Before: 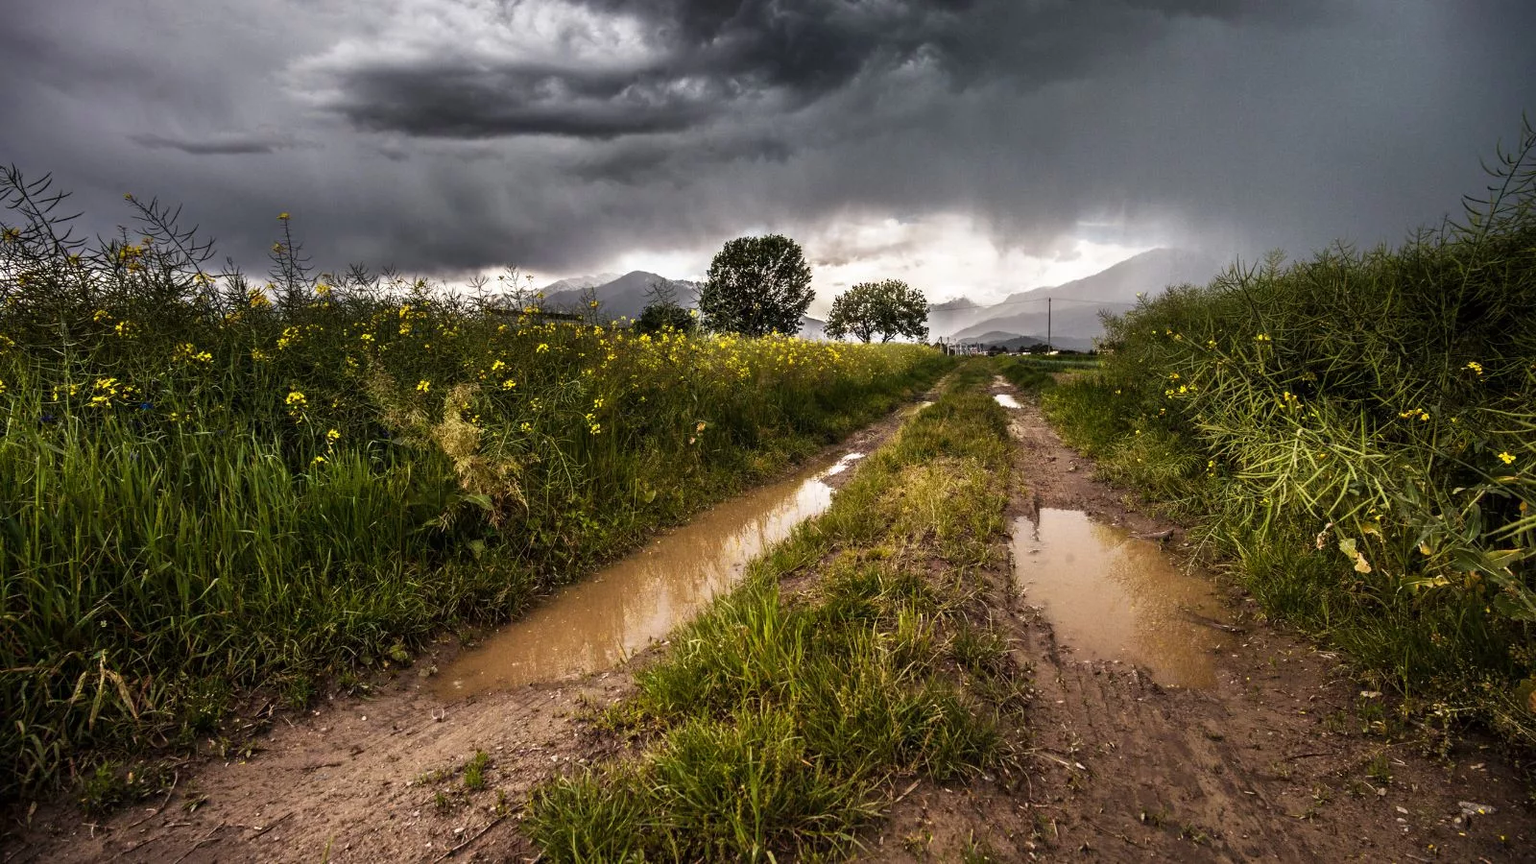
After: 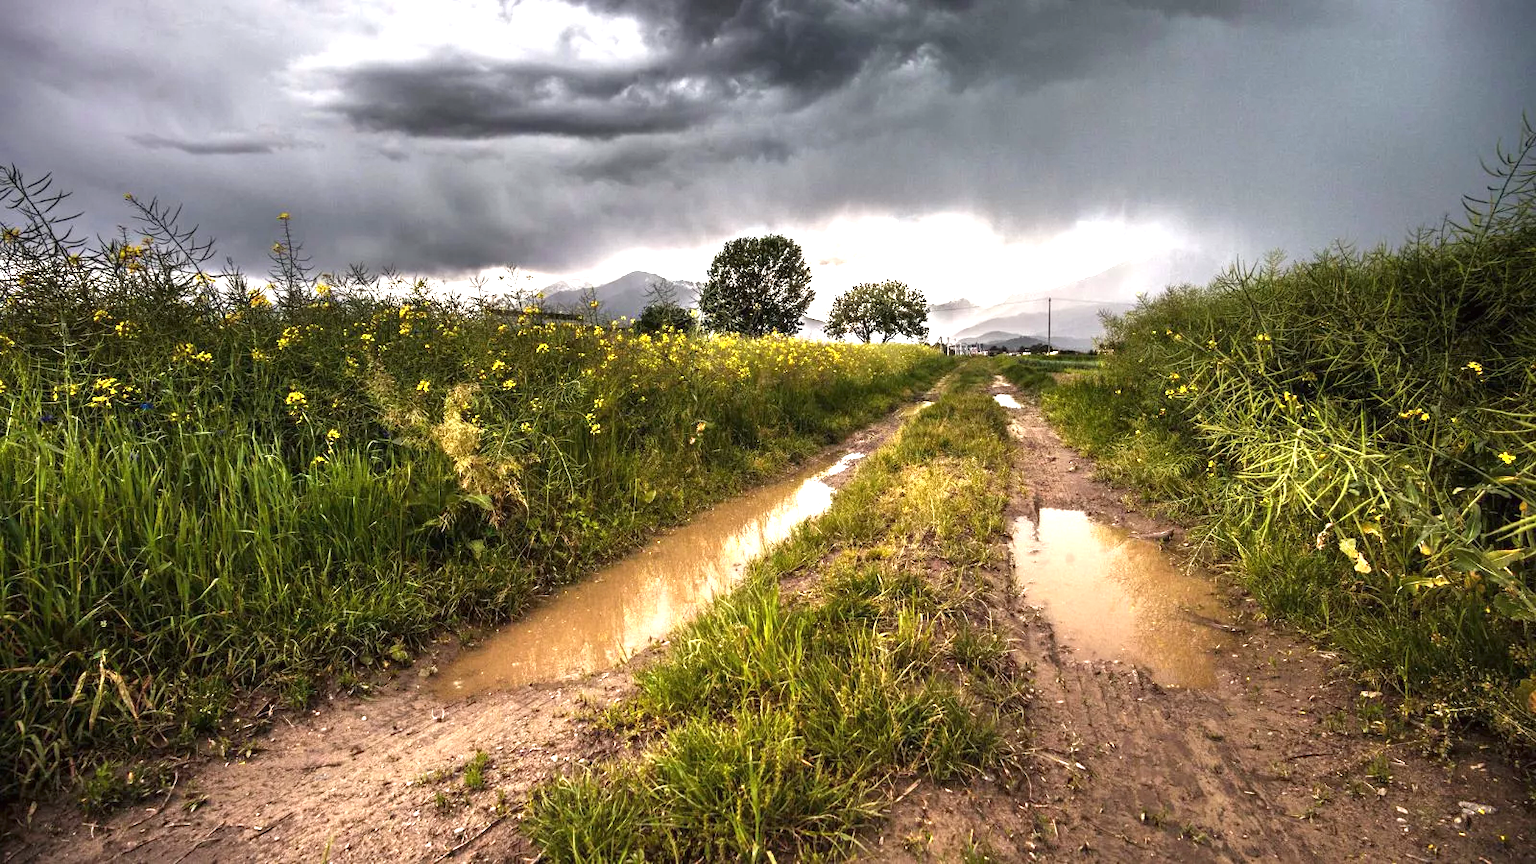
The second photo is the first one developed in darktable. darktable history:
exposure: black level correction 0, exposure 1.123 EV, compensate highlight preservation false
